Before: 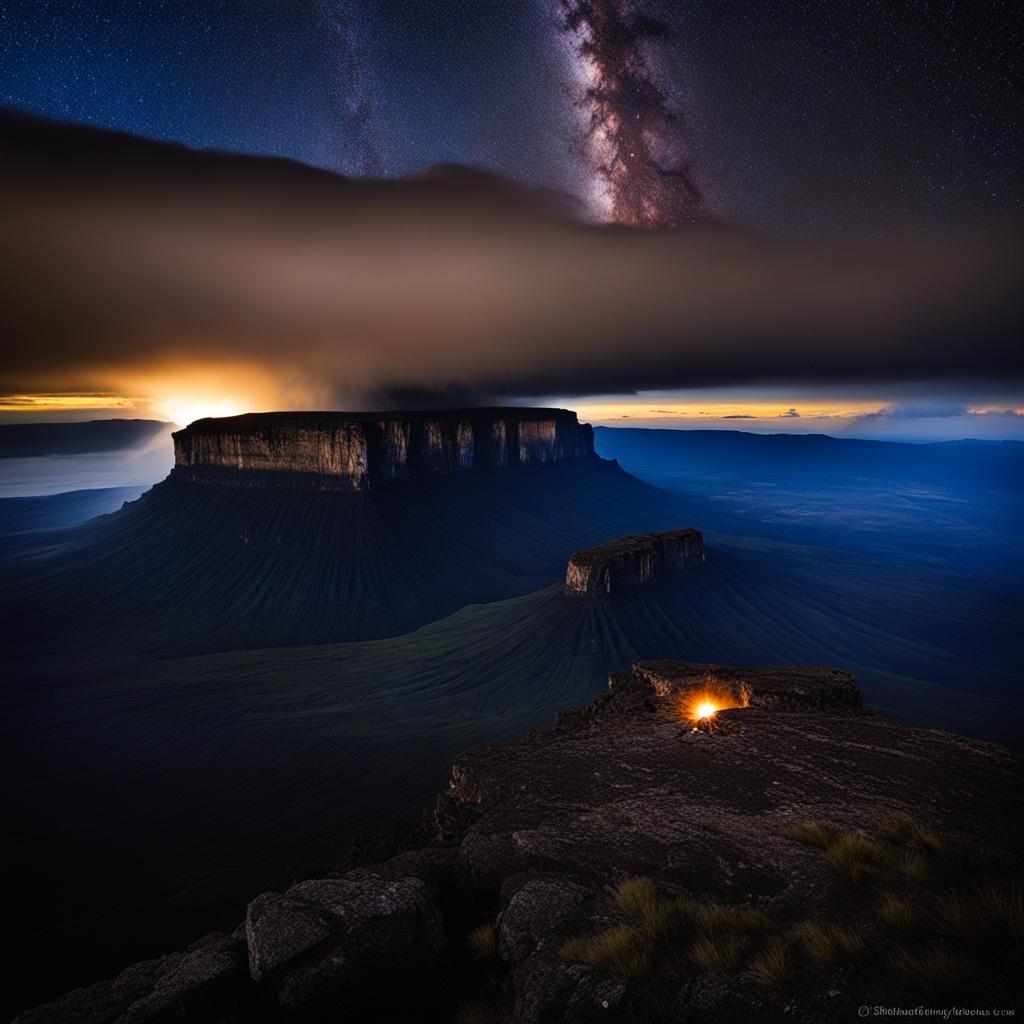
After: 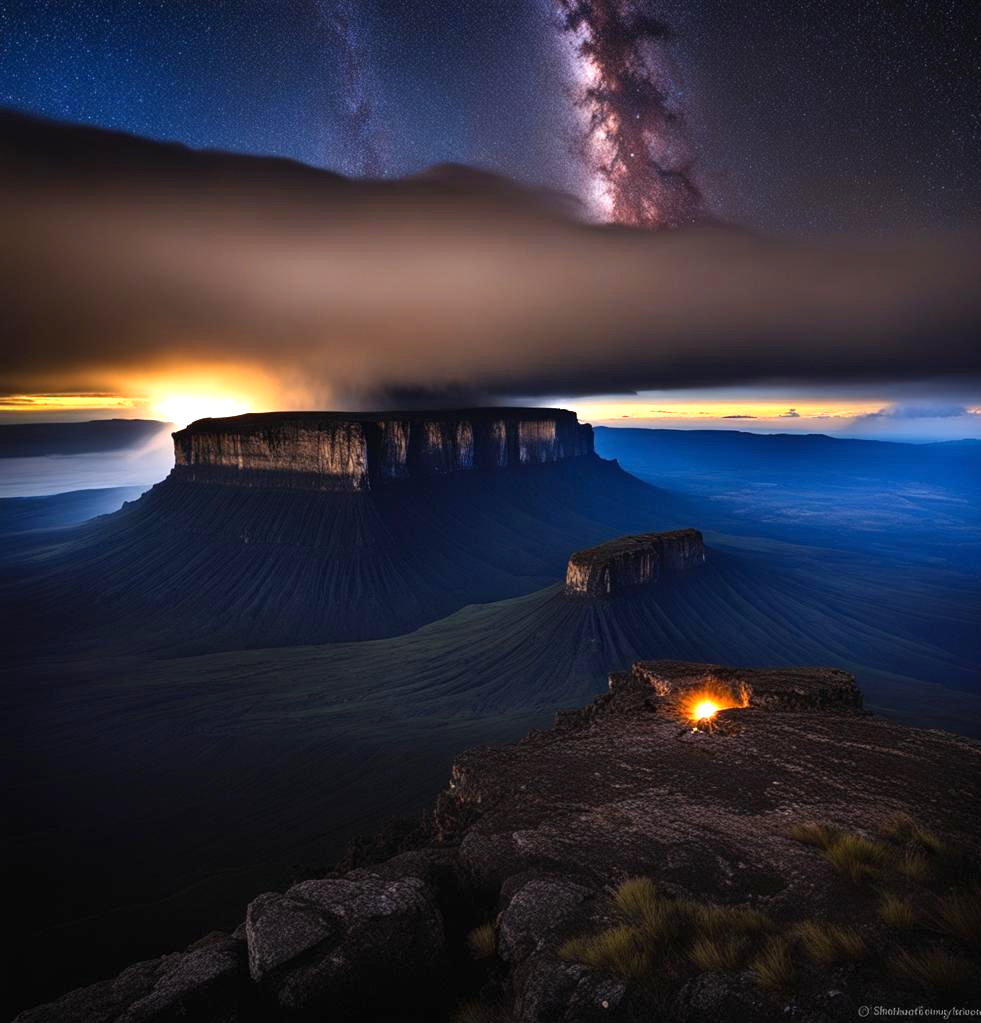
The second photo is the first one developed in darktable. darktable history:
exposure: exposure 0.74 EV, compensate highlight preservation false
crop: right 4.126%, bottom 0.031%
